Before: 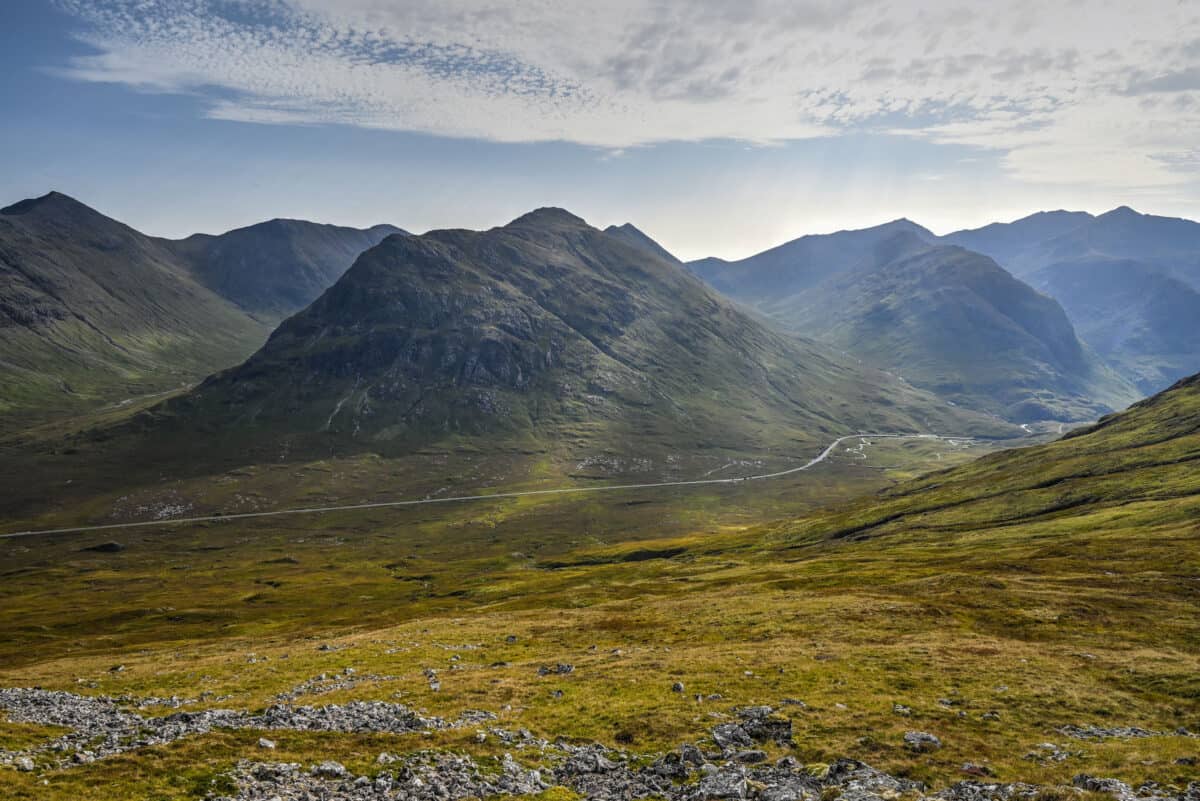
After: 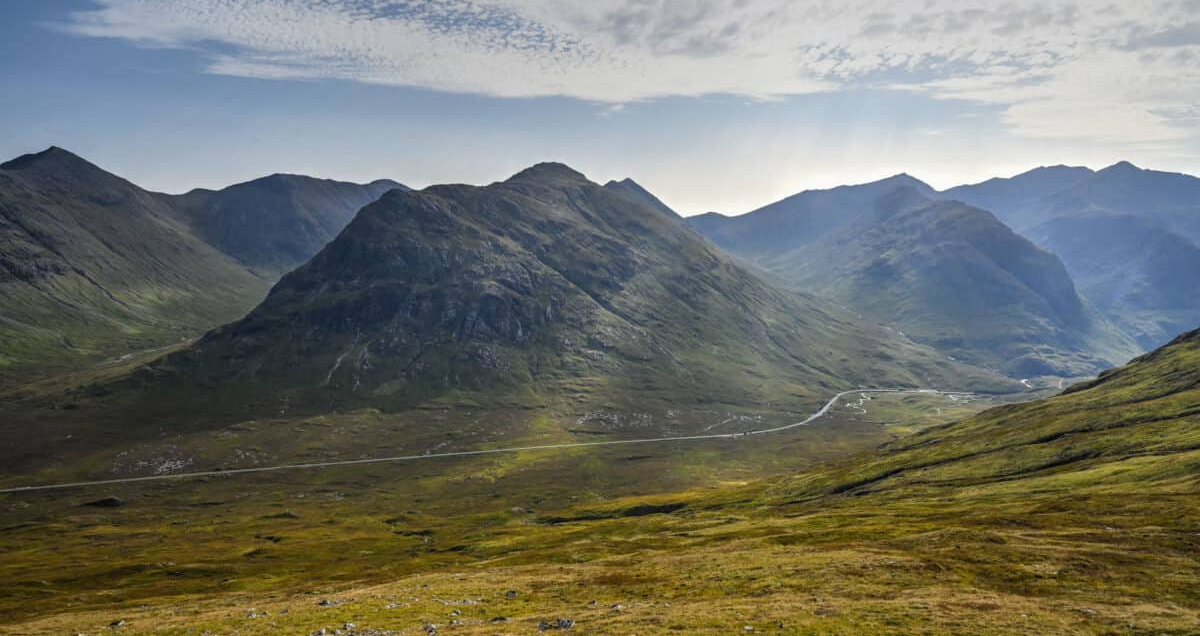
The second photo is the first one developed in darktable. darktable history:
crop and rotate: top 5.659%, bottom 14.899%
